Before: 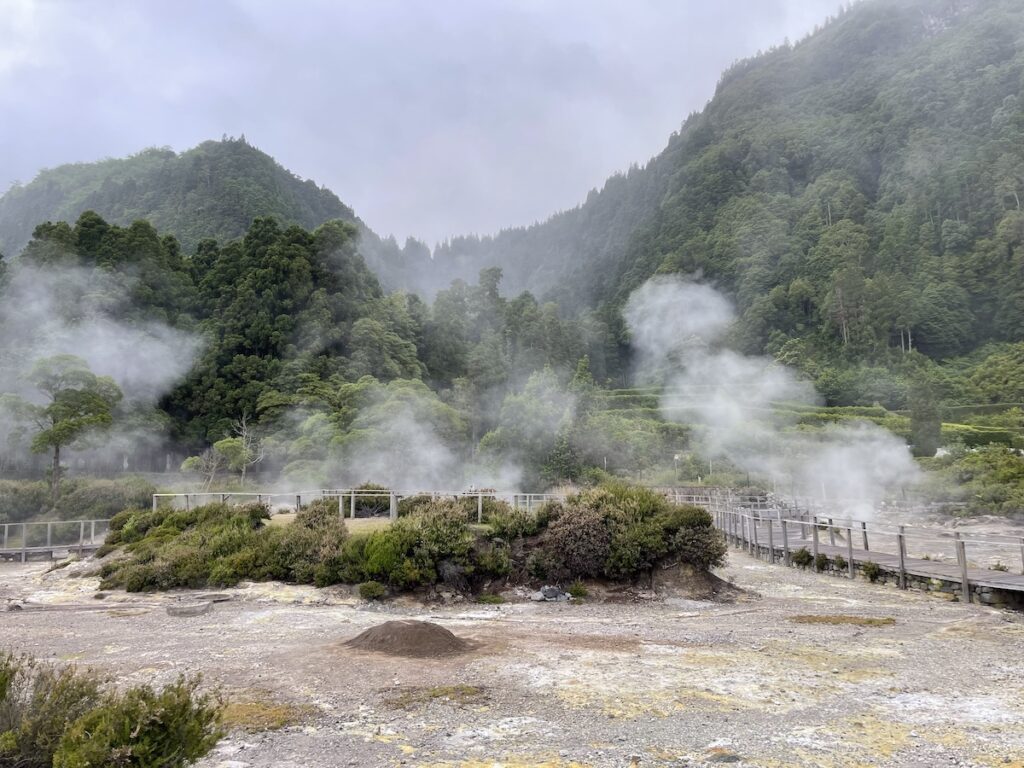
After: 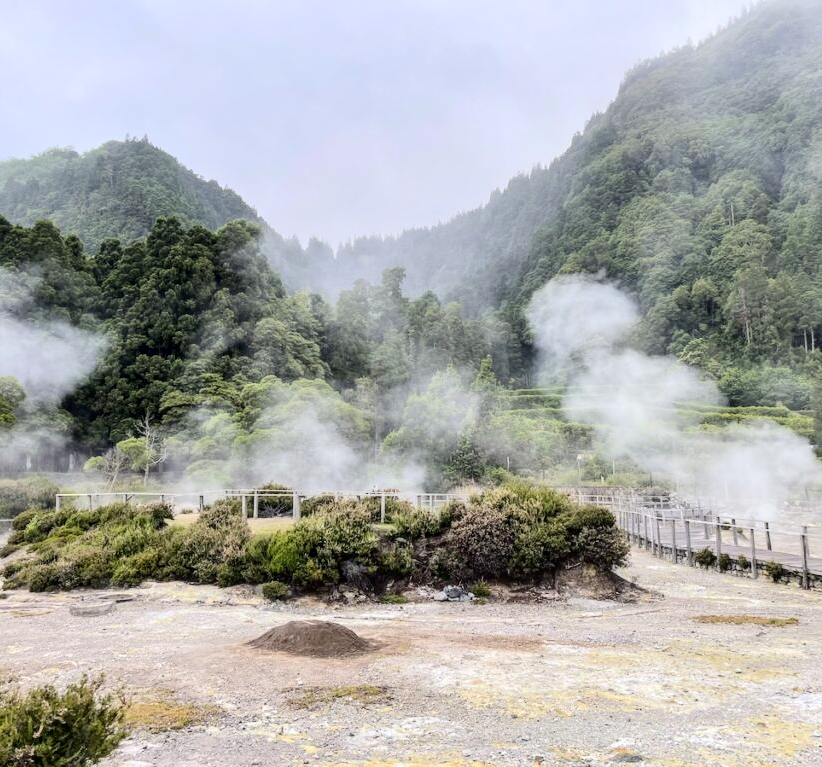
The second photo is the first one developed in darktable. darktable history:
tone curve: curves: ch0 [(0, 0.03) (0.113, 0.087) (0.207, 0.184) (0.515, 0.612) (0.712, 0.793) (1, 0.946)]; ch1 [(0, 0) (0.172, 0.123) (0.317, 0.279) (0.407, 0.401) (0.476, 0.482) (0.505, 0.499) (0.534, 0.534) (0.632, 0.645) (0.726, 0.745) (1, 1)]; ch2 [(0, 0) (0.411, 0.424) (0.505, 0.505) (0.521, 0.524) (0.541, 0.569) (0.65, 0.699) (1, 1)], color space Lab, linked channels, preserve colors none
exposure: exposure 0.204 EV, compensate exposure bias true, compensate highlight preservation false
crop and rotate: left 9.544%, right 10.121%
local contrast: detail 130%
tone equalizer: mask exposure compensation -0.491 EV
